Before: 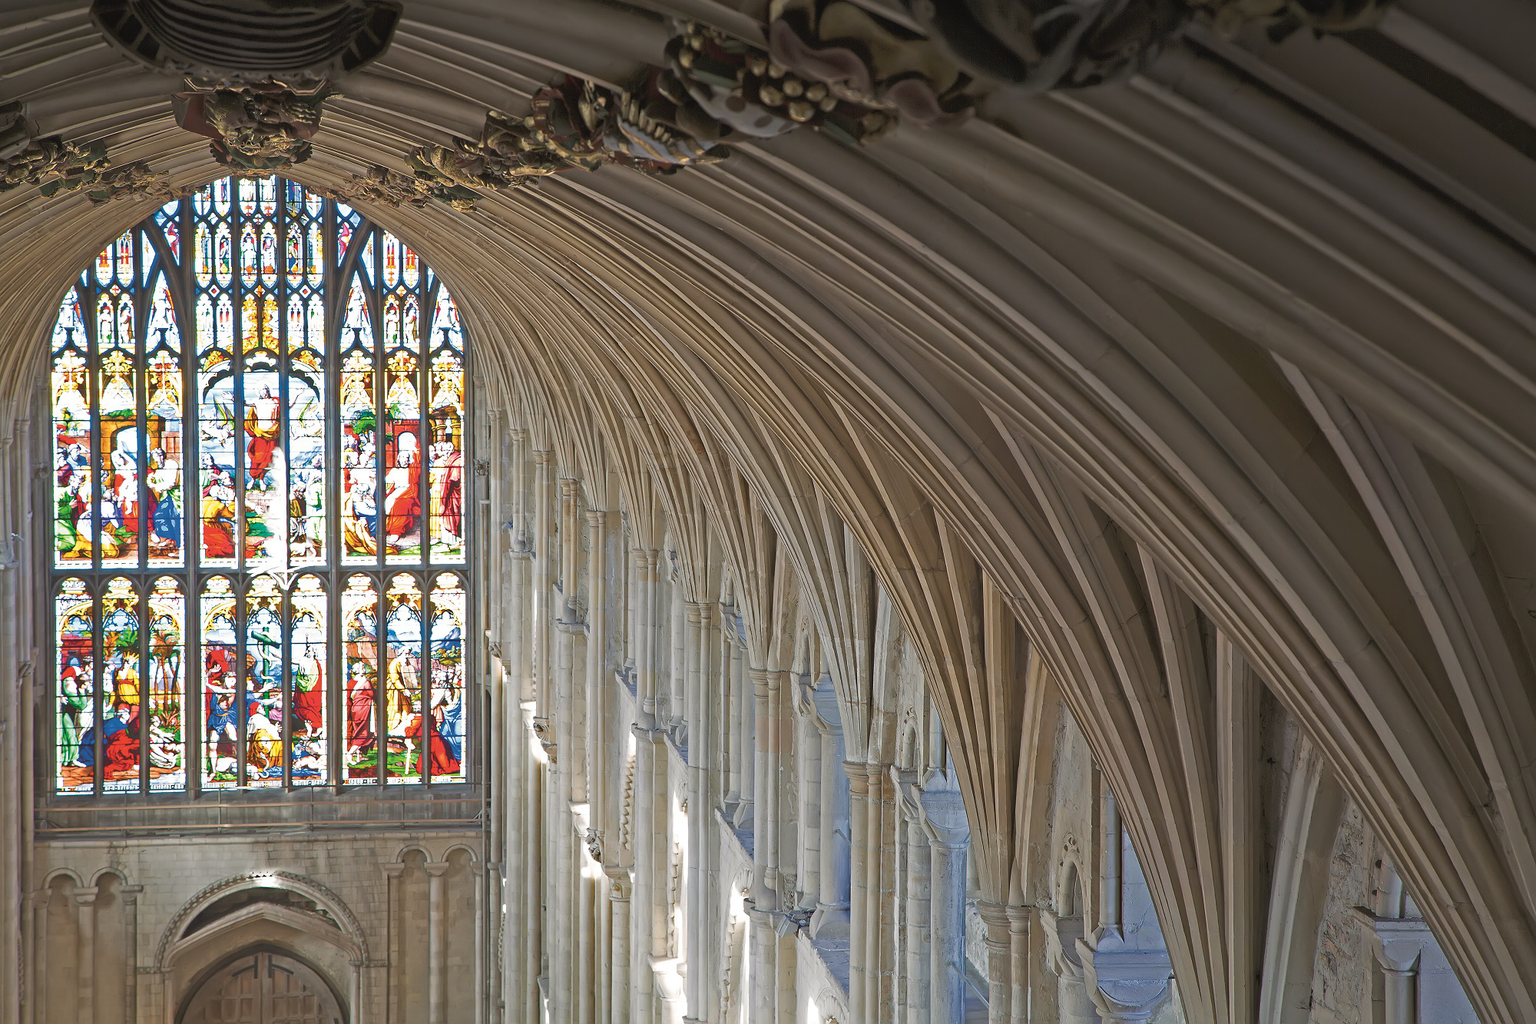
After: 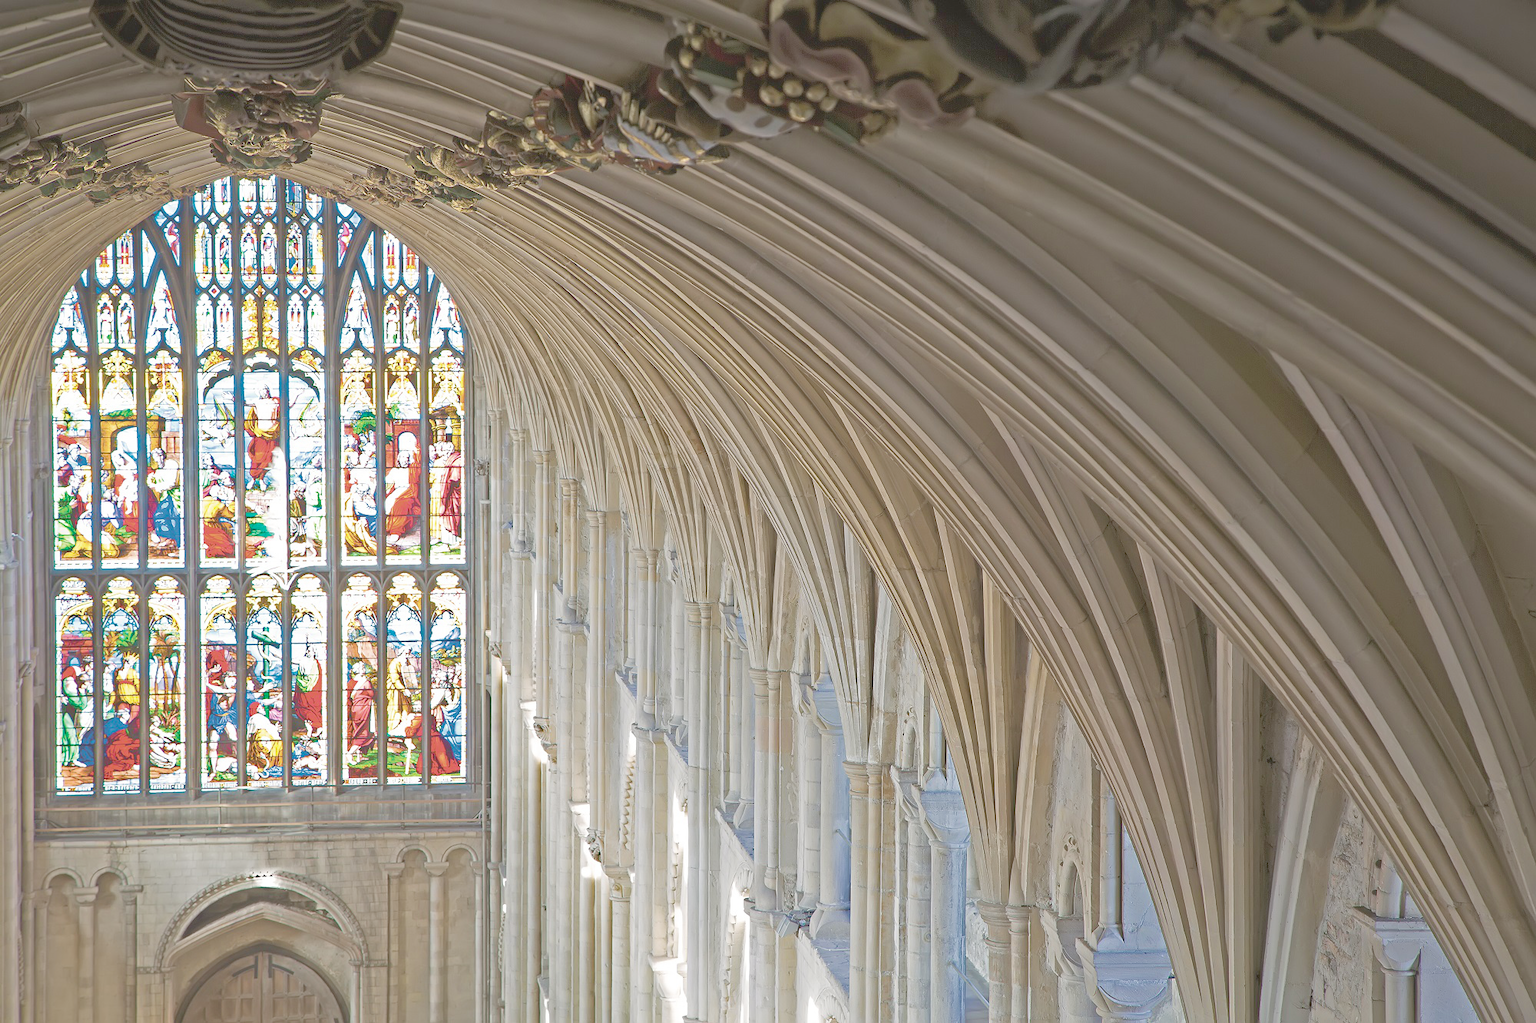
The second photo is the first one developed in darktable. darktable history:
contrast brightness saturation: brightness -0.218, saturation 0.084
velvia: on, module defaults
